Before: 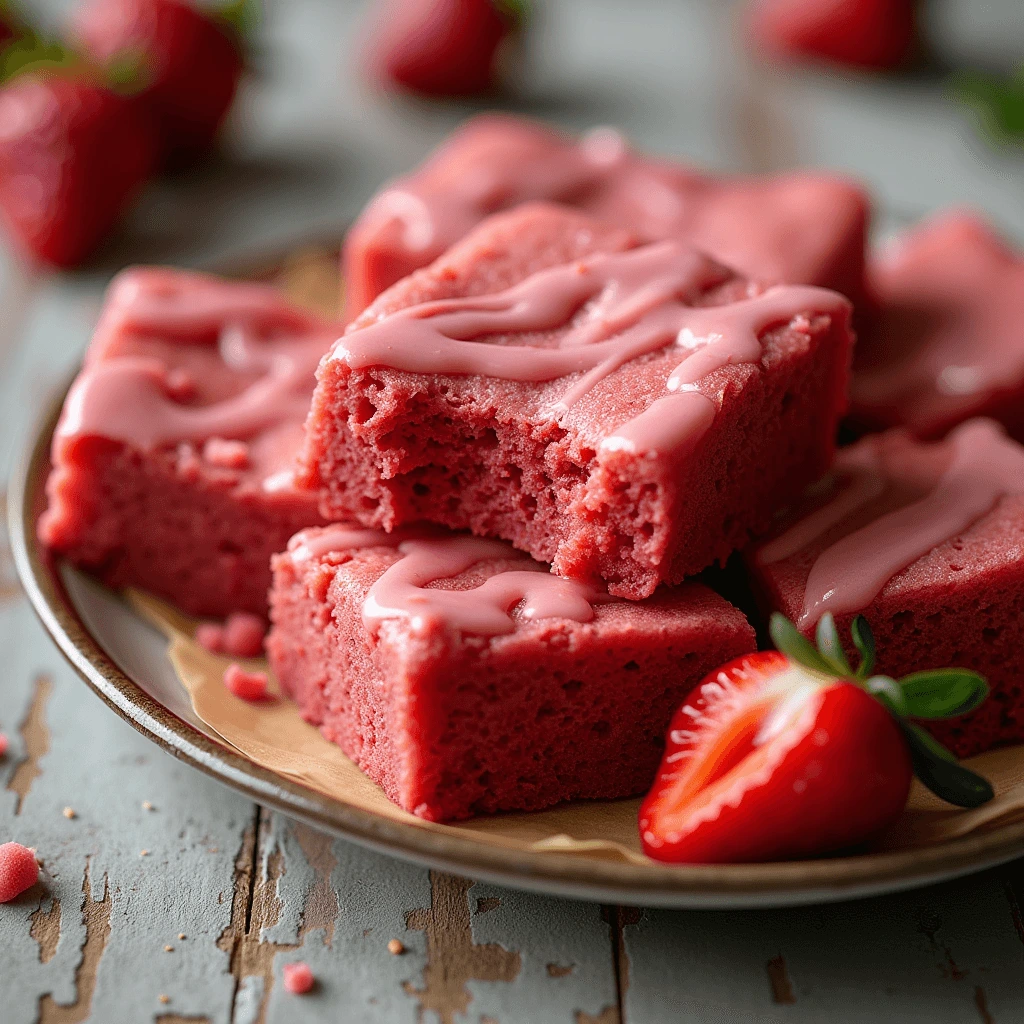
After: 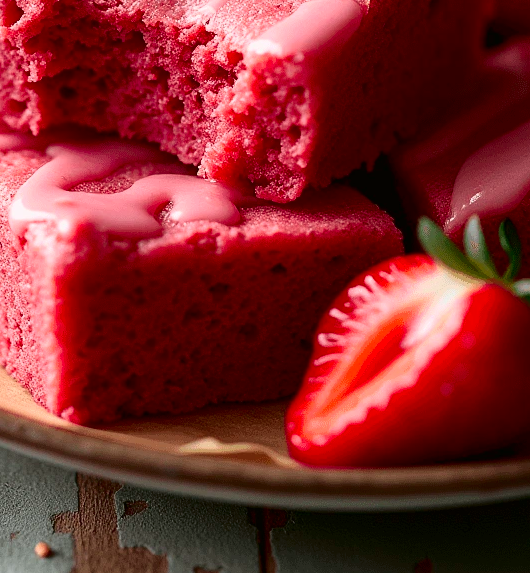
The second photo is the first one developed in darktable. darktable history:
tone curve: curves: ch0 [(0, 0) (0.059, 0.027) (0.178, 0.105) (0.292, 0.233) (0.485, 0.472) (0.837, 0.887) (1, 0.983)]; ch1 [(0, 0) (0.23, 0.166) (0.34, 0.298) (0.371, 0.334) (0.435, 0.413) (0.477, 0.469) (0.499, 0.498) (0.534, 0.551) (0.56, 0.585) (0.754, 0.801) (1, 1)]; ch2 [(0, 0) (0.431, 0.414) (0.498, 0.503) (0.524, 0.531) (0.568, 0.567) (0.6, 0.597) (0.65, 0.651) (0.752, 0.764) (1, 1)], color space Lab, independent channels, preserve colors none
color correction: saturation 1.1
crop: left 34.479%, top 38.822%, right 13.718%, bottom 5.172%
